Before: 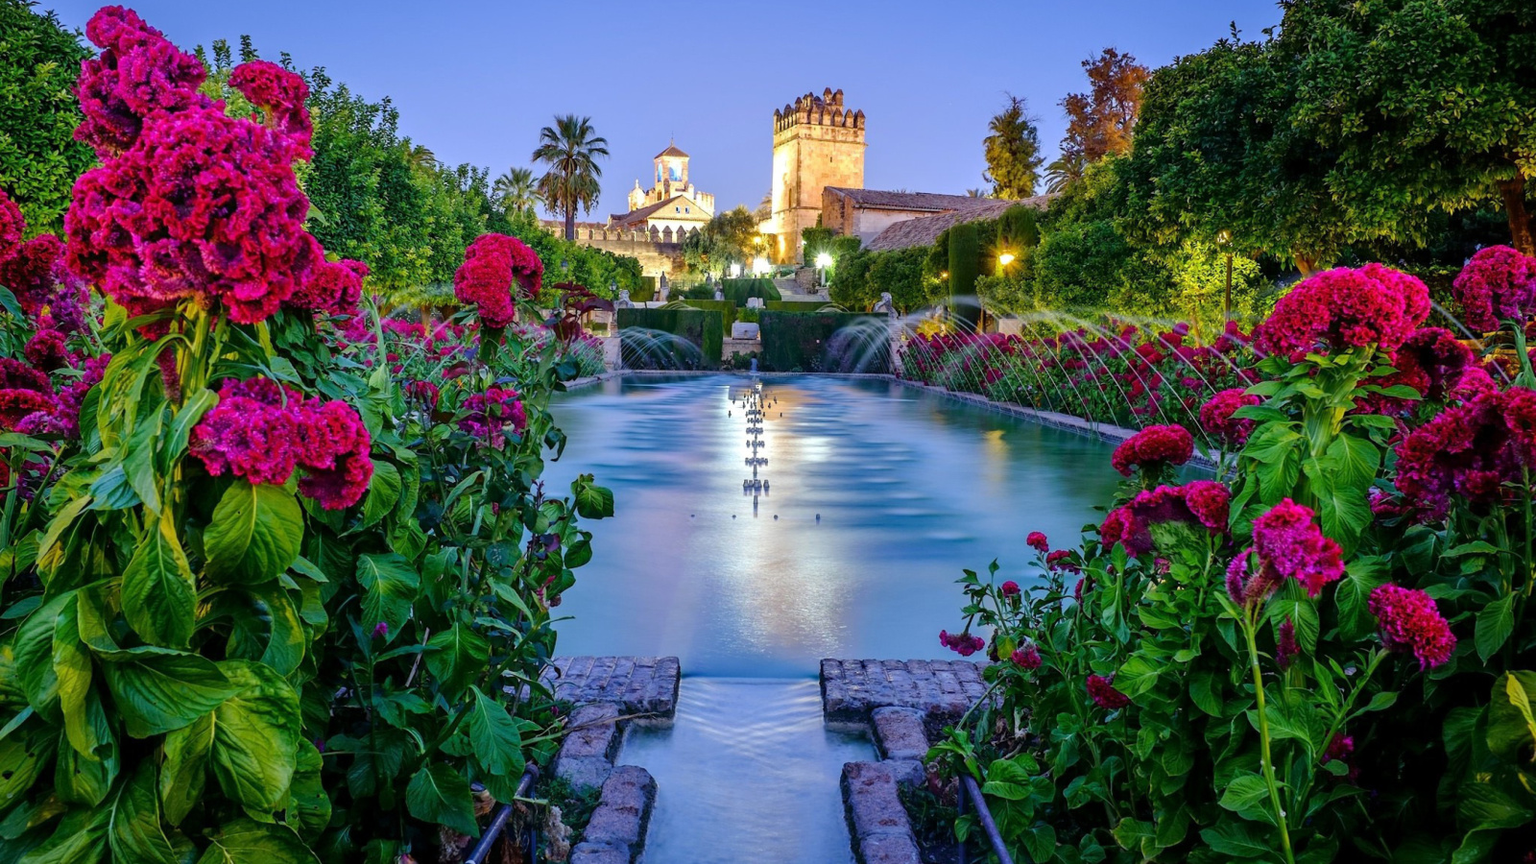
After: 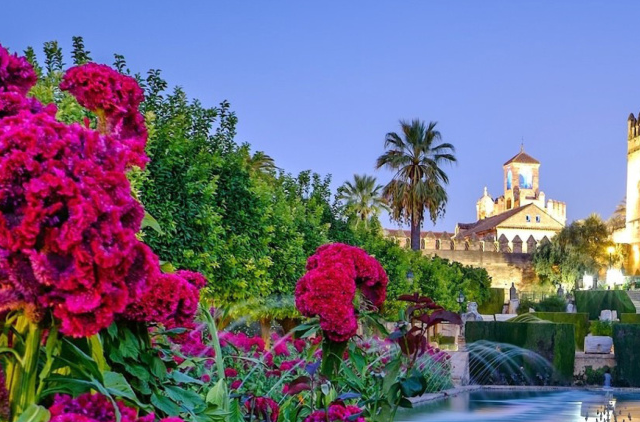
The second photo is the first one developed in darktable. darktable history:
crop and rotate: left 11.147%, top 0.07%, right 48.835%, bottom 52.986%
exposure: compensate highlight preservation false
